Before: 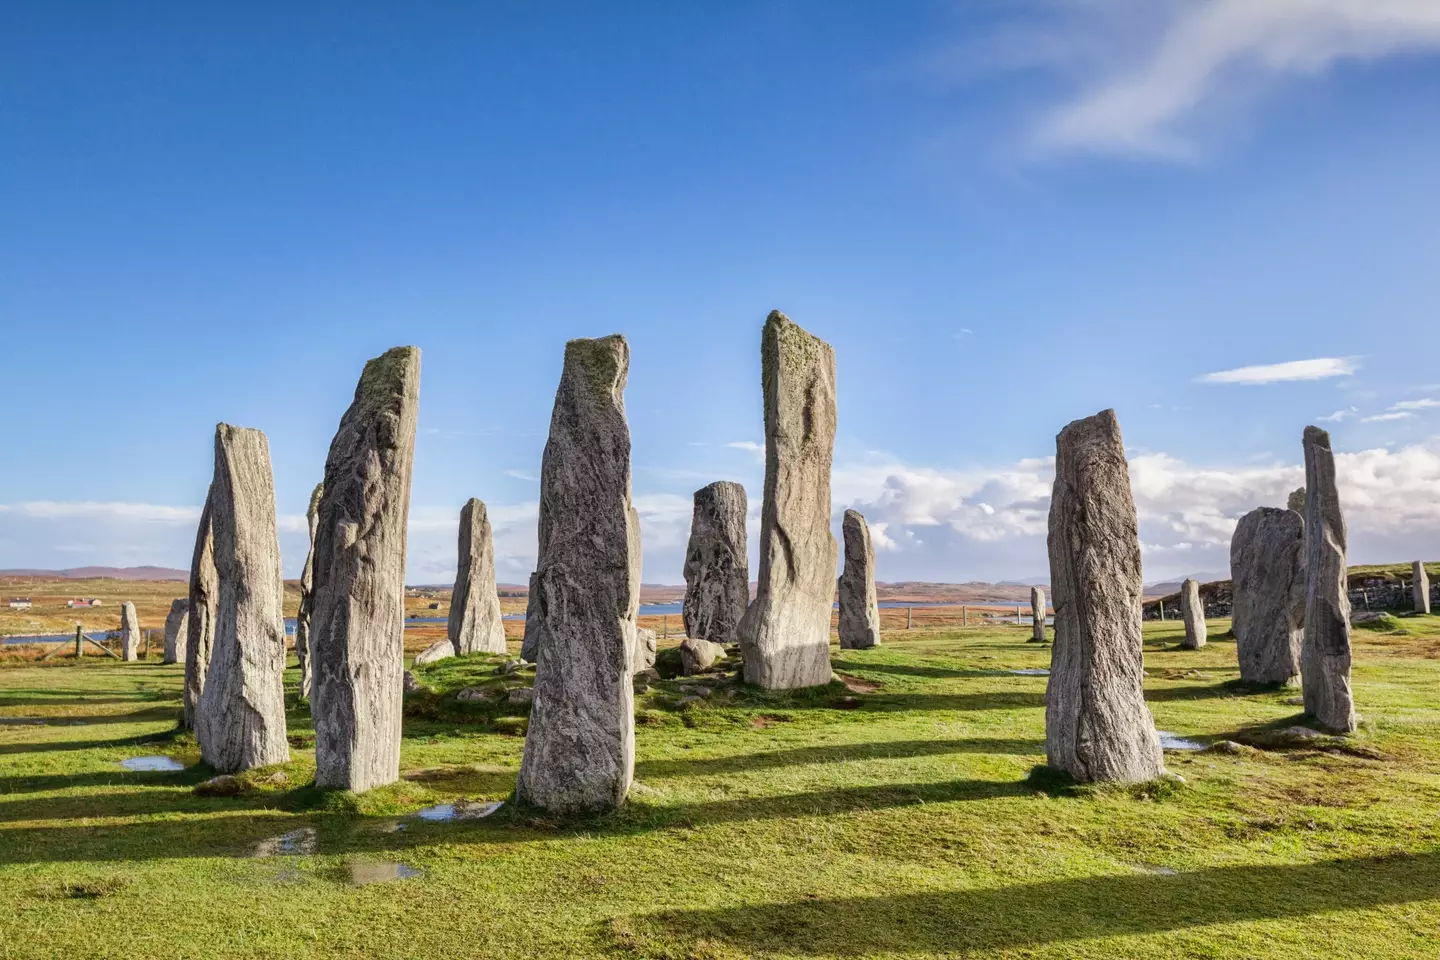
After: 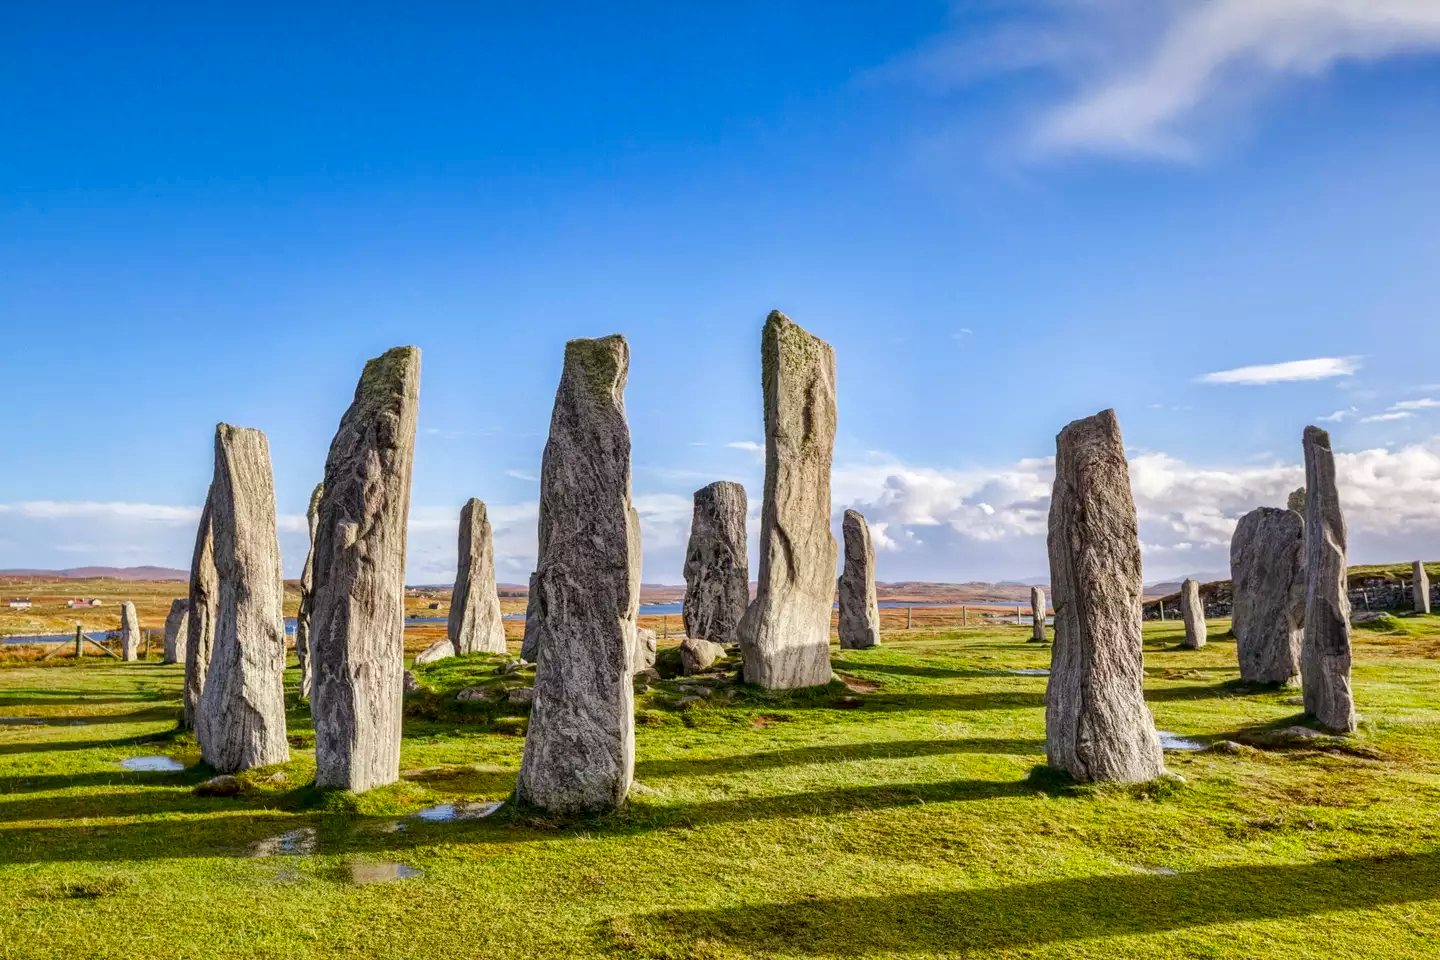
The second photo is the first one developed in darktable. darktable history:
local contrast: on, module defaults
color balance rgb: linear chroma grading › shadows 19.652%, linear chroma grading › highlights 3.832%, linear chroma grading › mid-tones 10.487%, perceptual saturation grading › global saturation 14.988%
